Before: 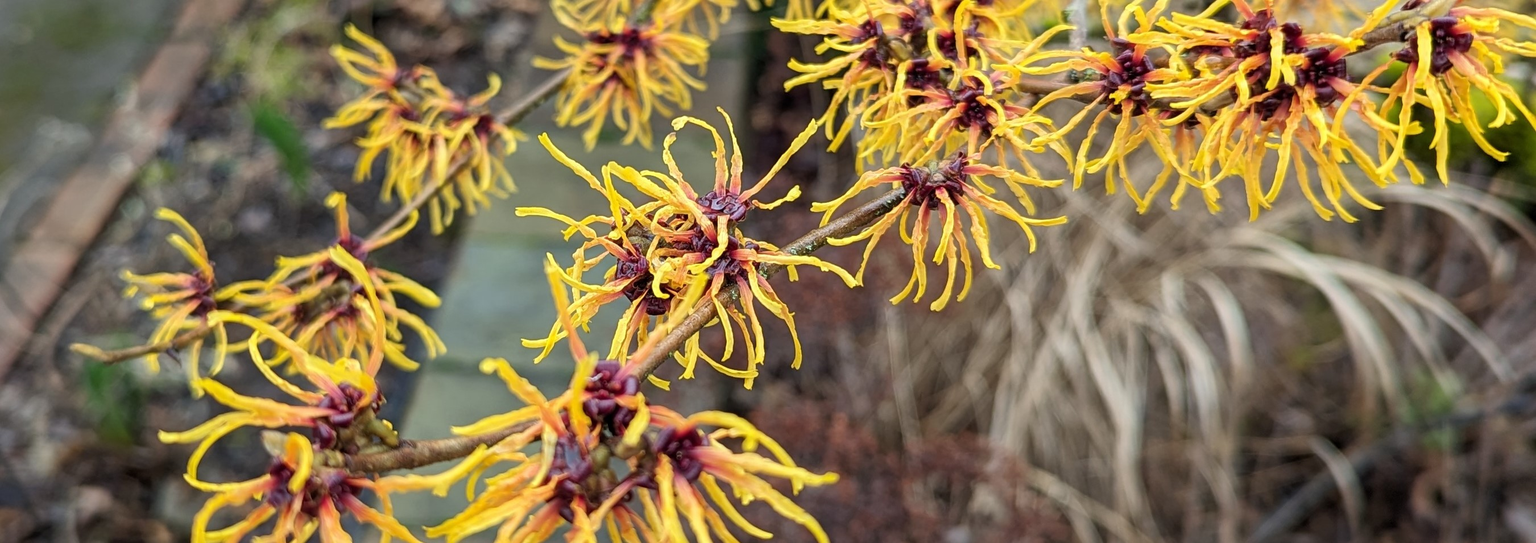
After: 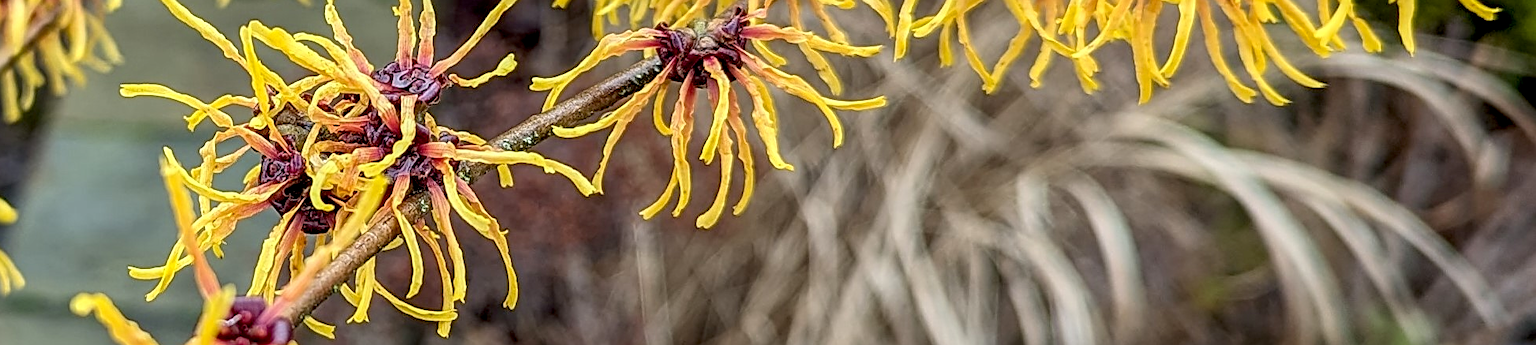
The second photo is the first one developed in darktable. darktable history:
sharpen: on, module defaults
crop and rotate: left 27.938%, top 27.046%, bottom 27.046%
local contrast: on, module defaults
exposure: black level correction 0.01, exposure 0.014 EV, compensate highlight preservation false
